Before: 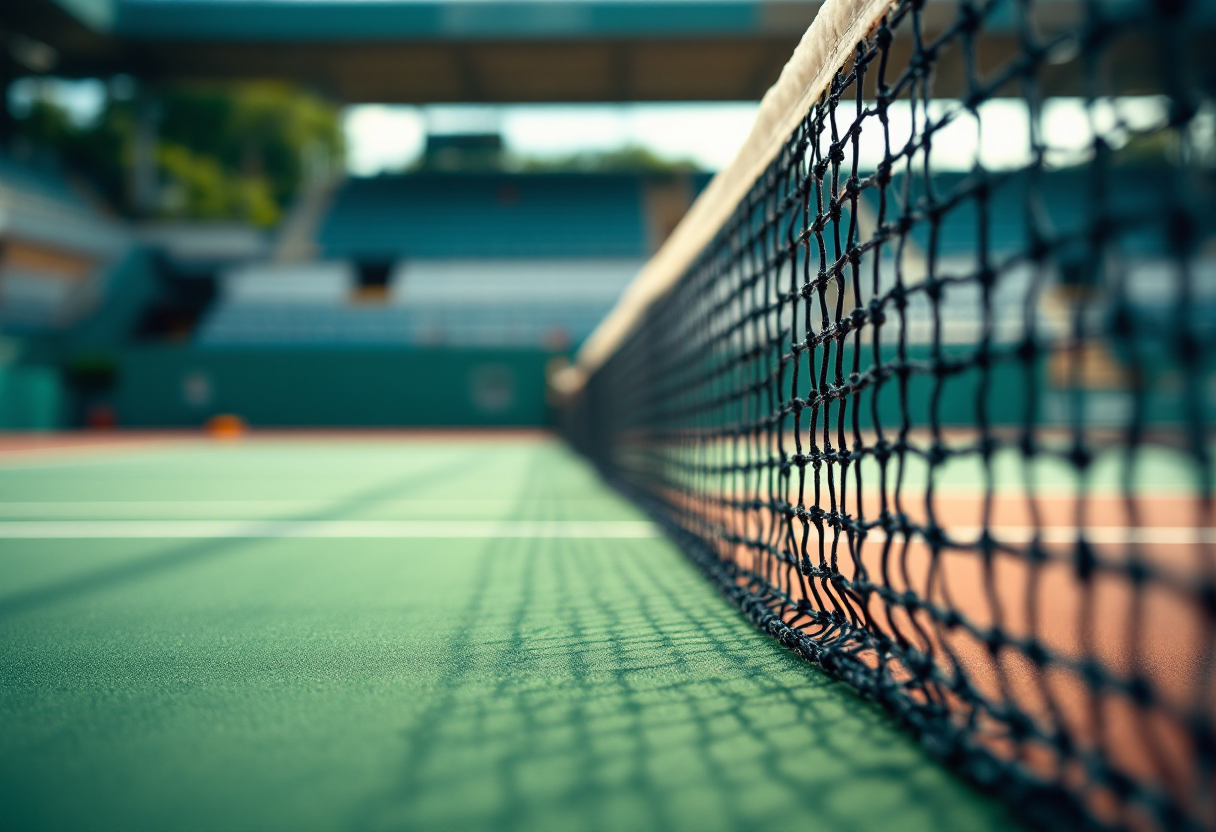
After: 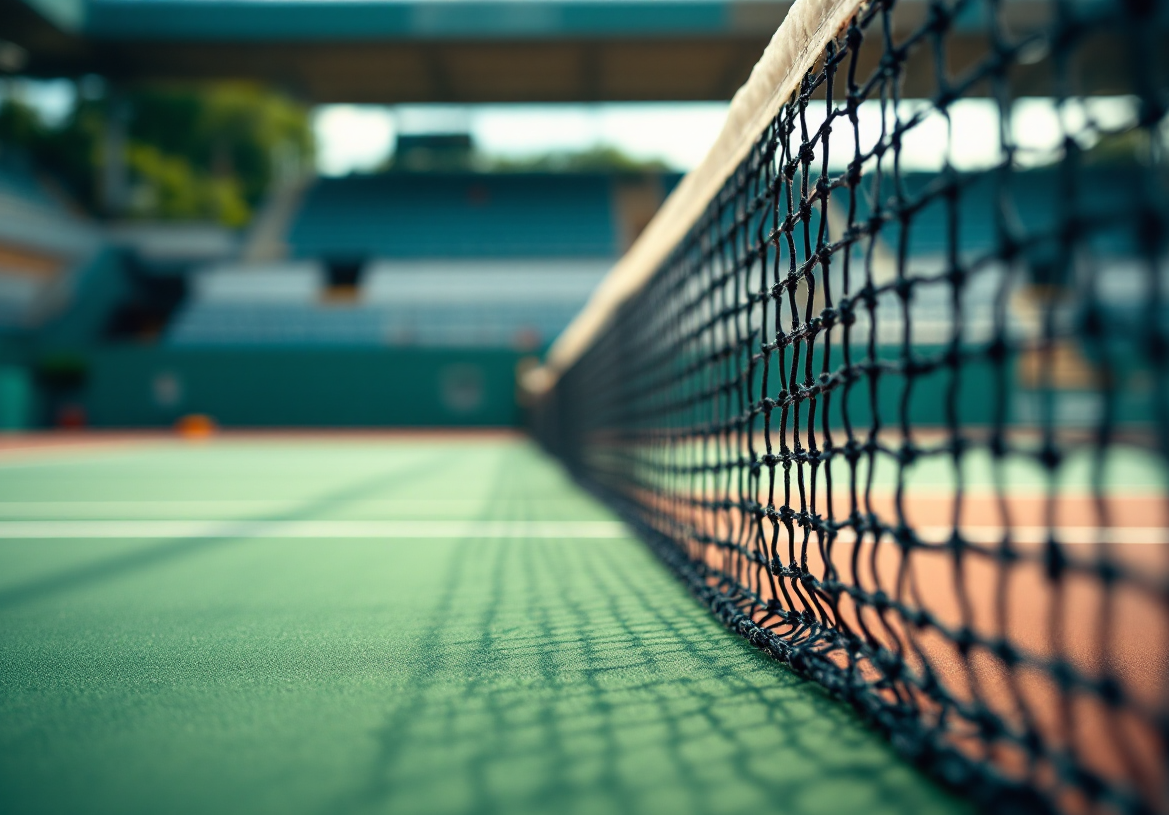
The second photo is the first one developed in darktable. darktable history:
crop and rotate: left 2.529%, right 1.324%, bottom 1.925%
